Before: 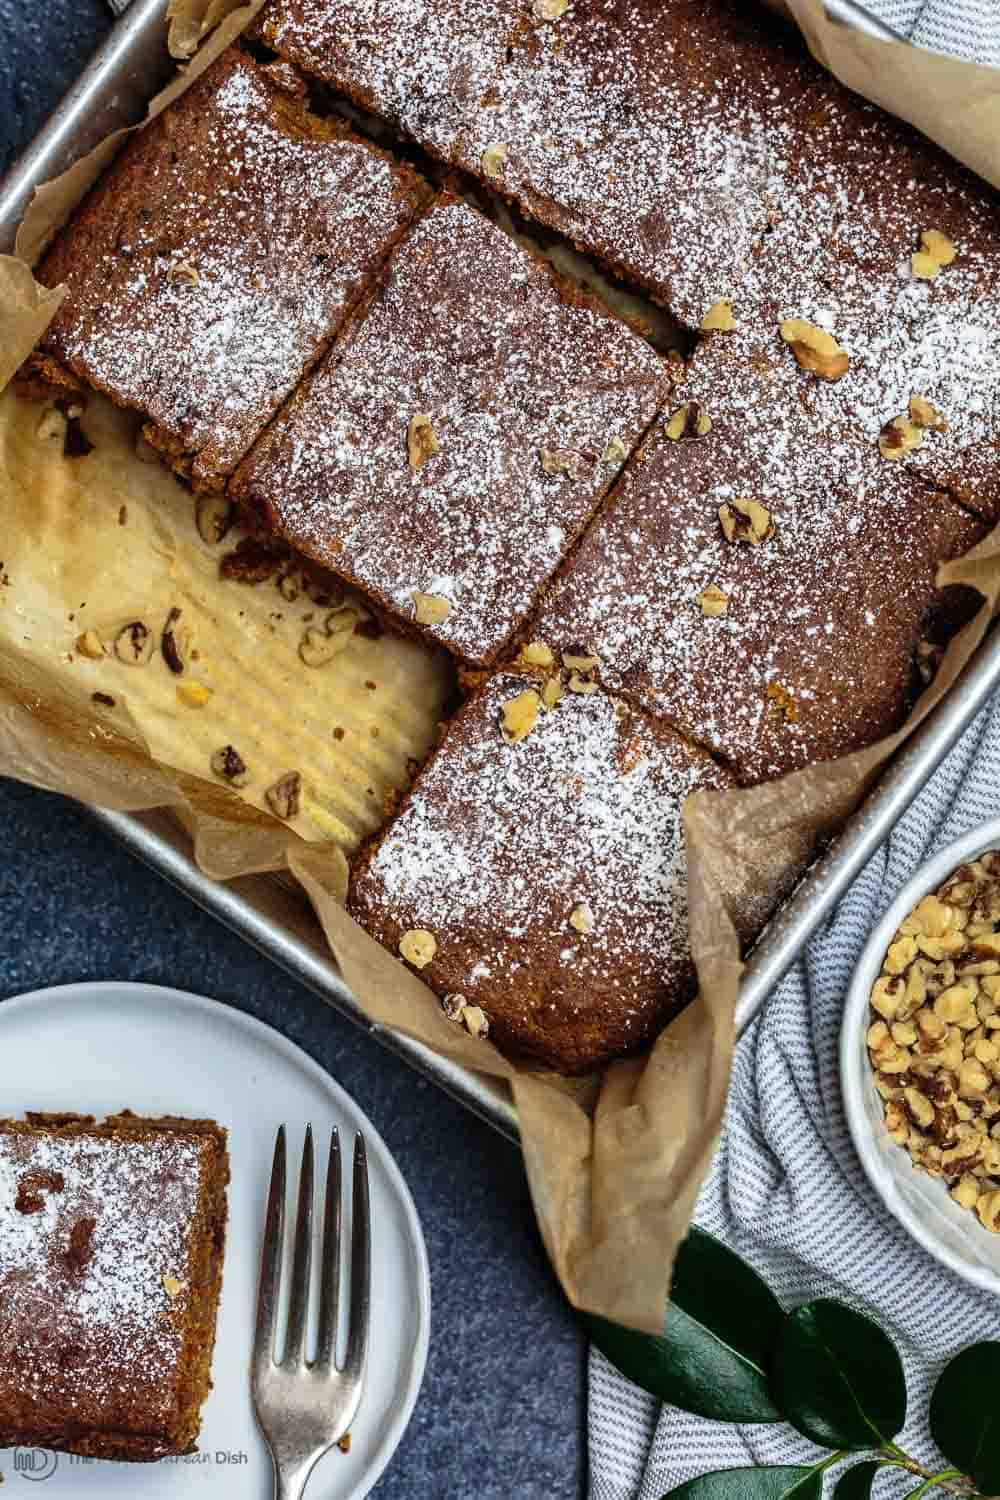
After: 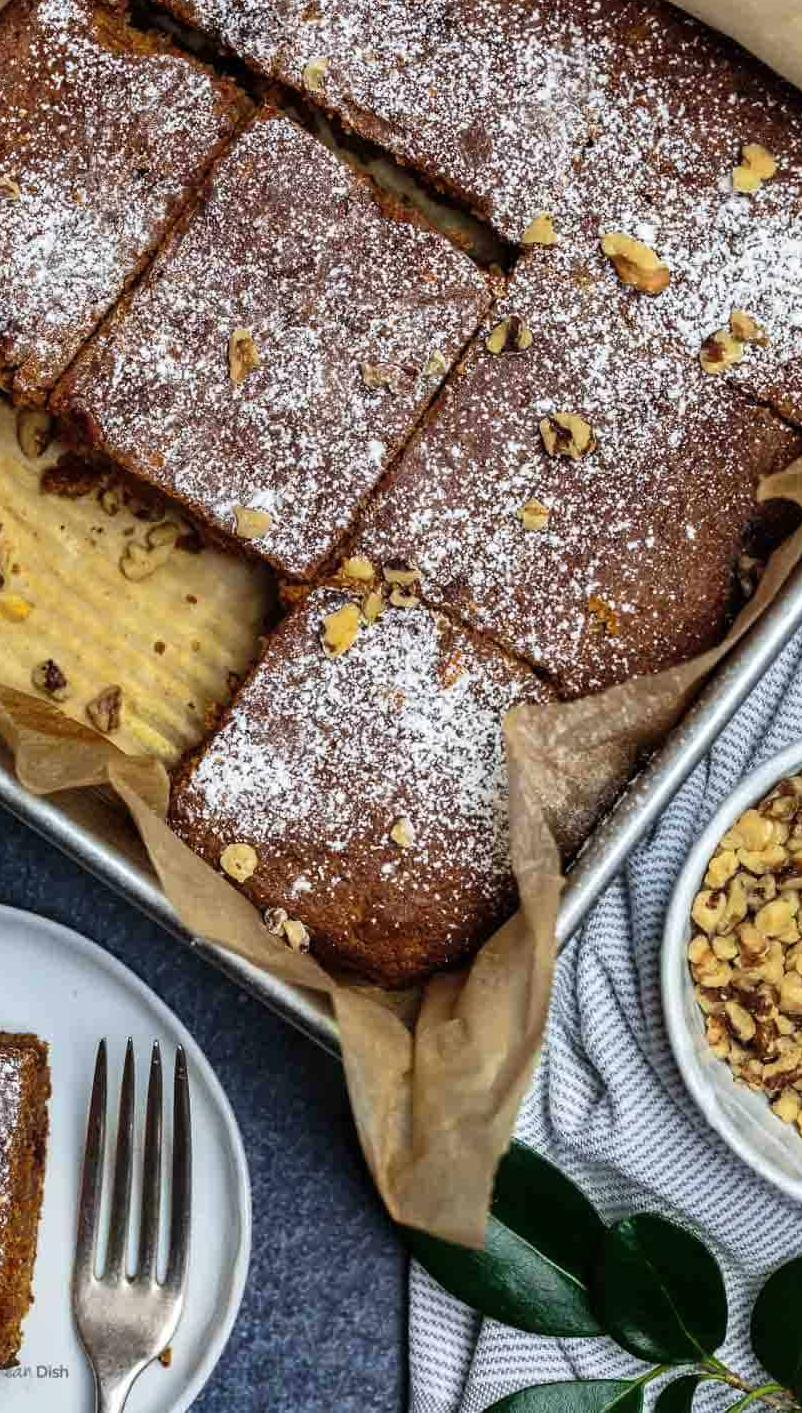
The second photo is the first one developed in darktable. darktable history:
crop and rotate: left 17.935%, top 5.779%, right 1.858%
